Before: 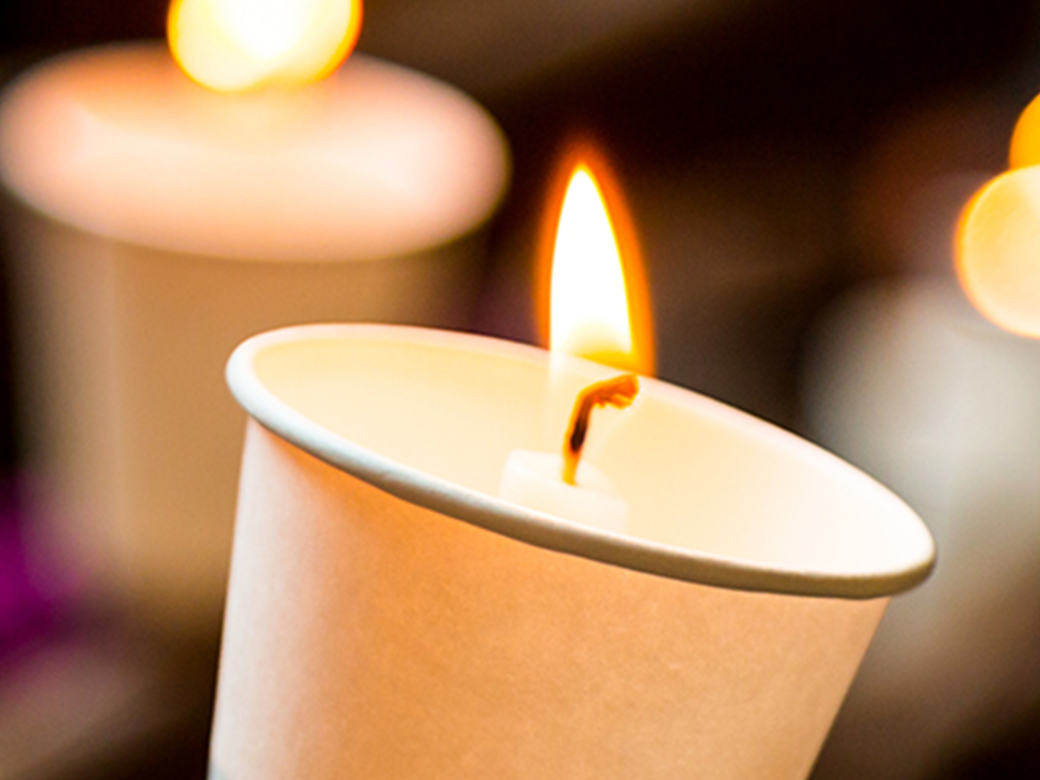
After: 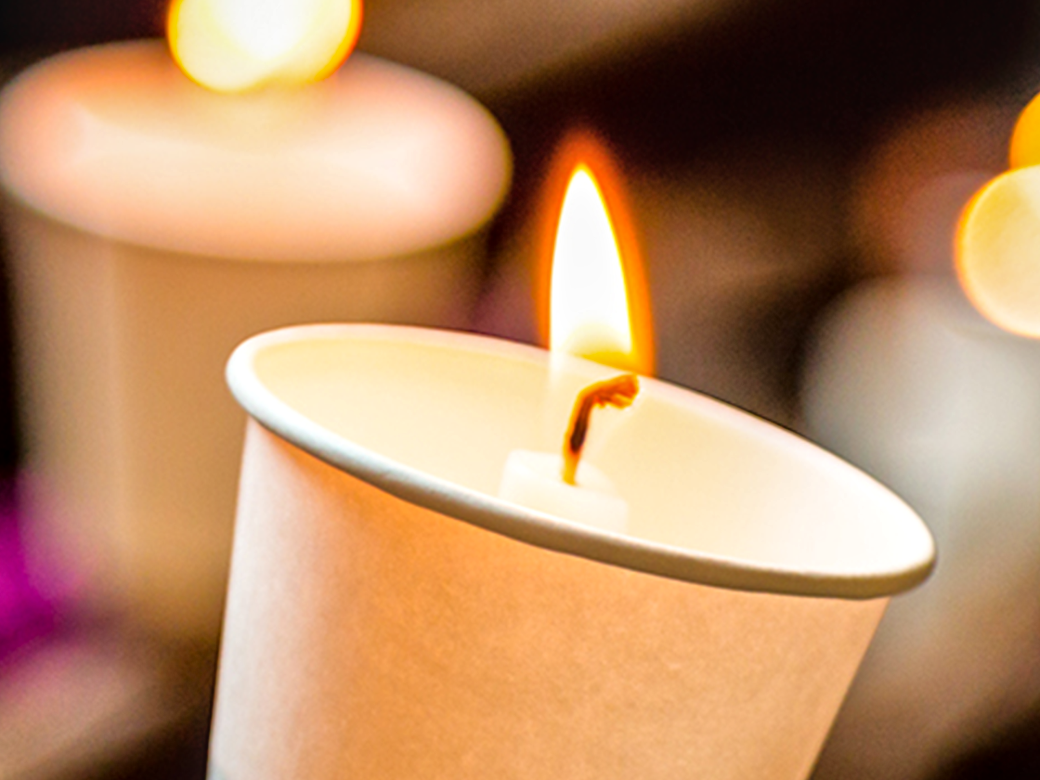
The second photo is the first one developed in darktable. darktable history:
local contrast: on, module defaults
tone equalizer: -7 EV 0.15 EV, -6 EV 0.6 EV, -5 EV 1.15 EV, -4 EV 1.33 EV, -3 EV 1.15 EV, -2 EV 0.6 EV, -1 EV 0.15 EV, mask exposure compensation -0.5 EV
